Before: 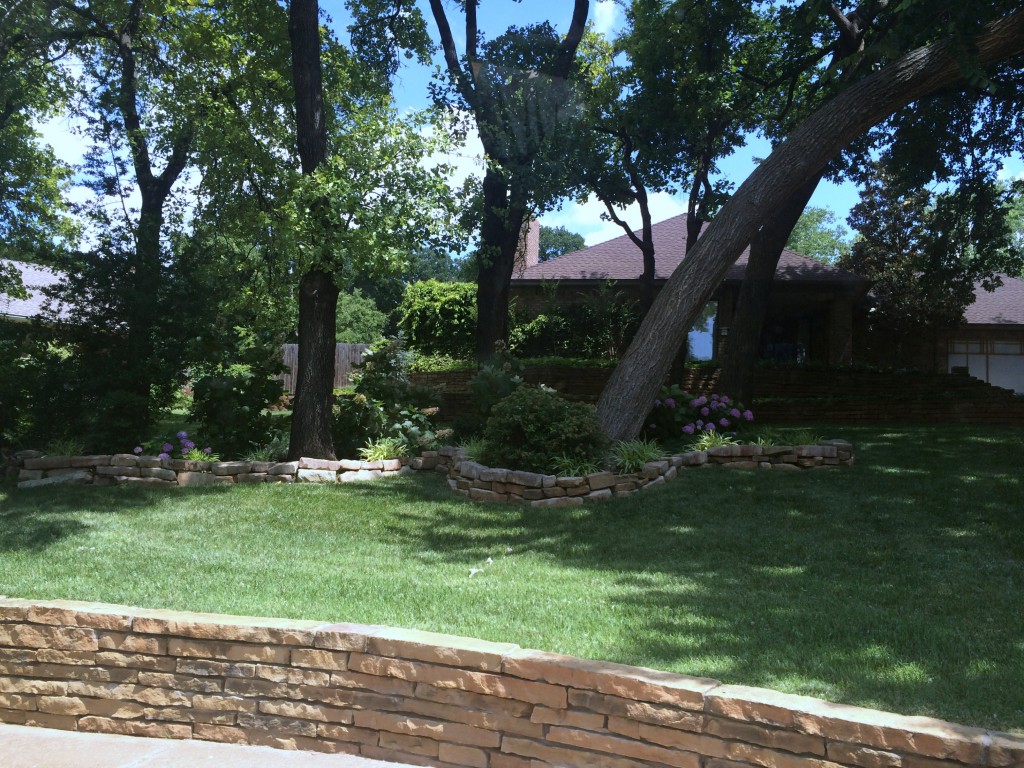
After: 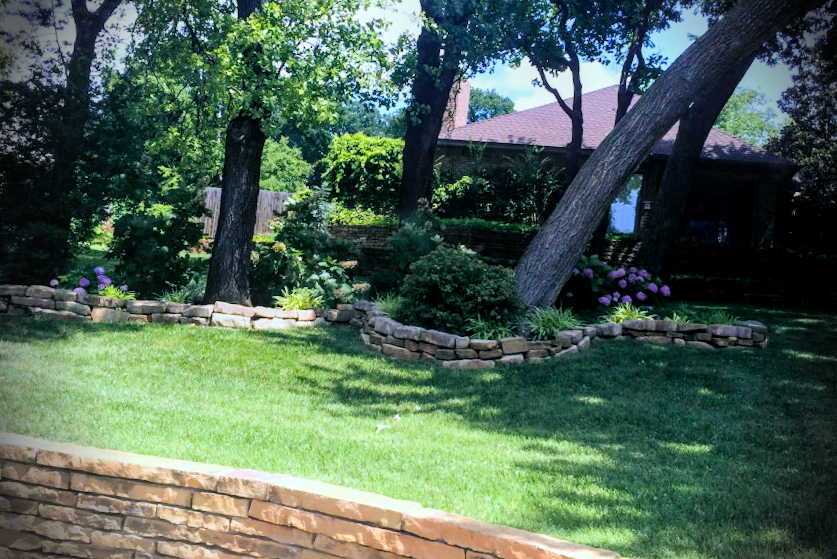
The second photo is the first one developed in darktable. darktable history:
local contrast: on, module defaults
exposure: exposure 1.225 EV, compensate highlight preservation false
tone equalizer: -8 EV -0.002 EV, -7 EV 0.005 EV, -6 EV -0.032 EV, -5 EV 0.011 EV, -4 EV -0.022 EV, -3 EV 0.041 EV, -2 EV -0.055 EV, -1 EV -0.281 EV, +0 EV -0.579 EV, edges refinement/feathering 500, mask exposure compensation -1.57 EV, preserve details no
crop and rotate: angle -4.01°, left 9.851%, top 21.094%, right 12.219%, bottom 12.142%
color balance rgb: shadows lift › luminance -40.923%, shadows lift › chroma 13.815%, shadows lift › hue 261.07°, highlights gain › chroma 0.207%, highlights gain › hue 332.04°, perceptual saturation grading › global saturation 0.205%, global vibrance 41.901%
filmic rgb: black relative exposure -5.86 EV, white relative exposure 3.4 EV, hardness 3.65
vignetting: fall-off radius 31.73%, brightness -0.88
